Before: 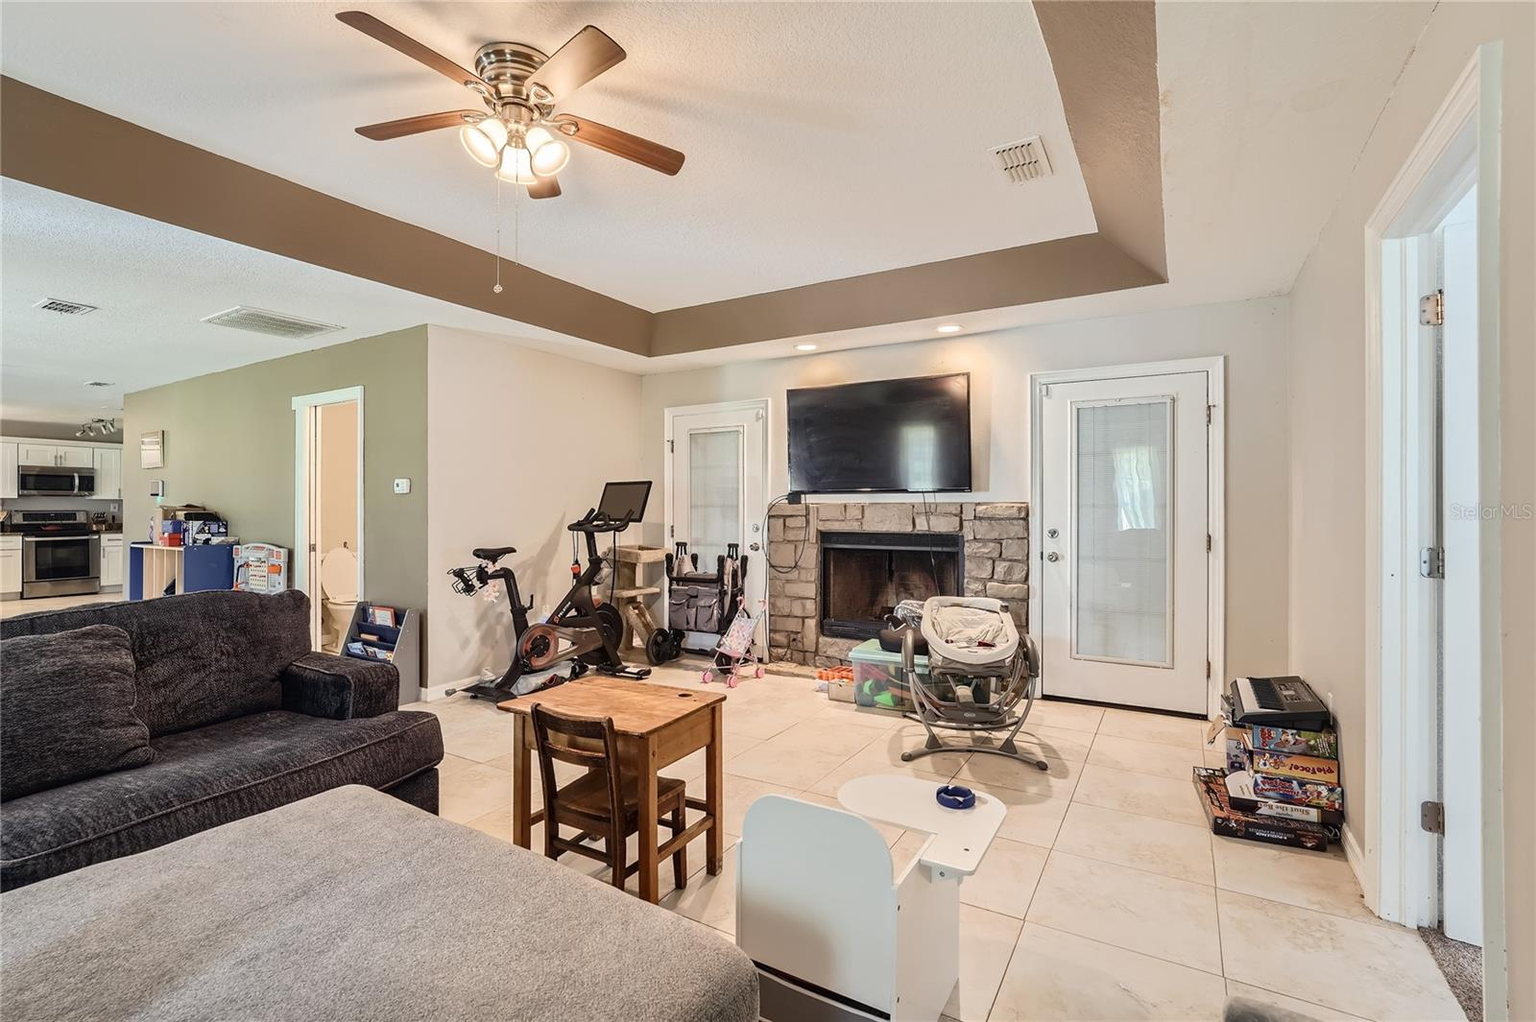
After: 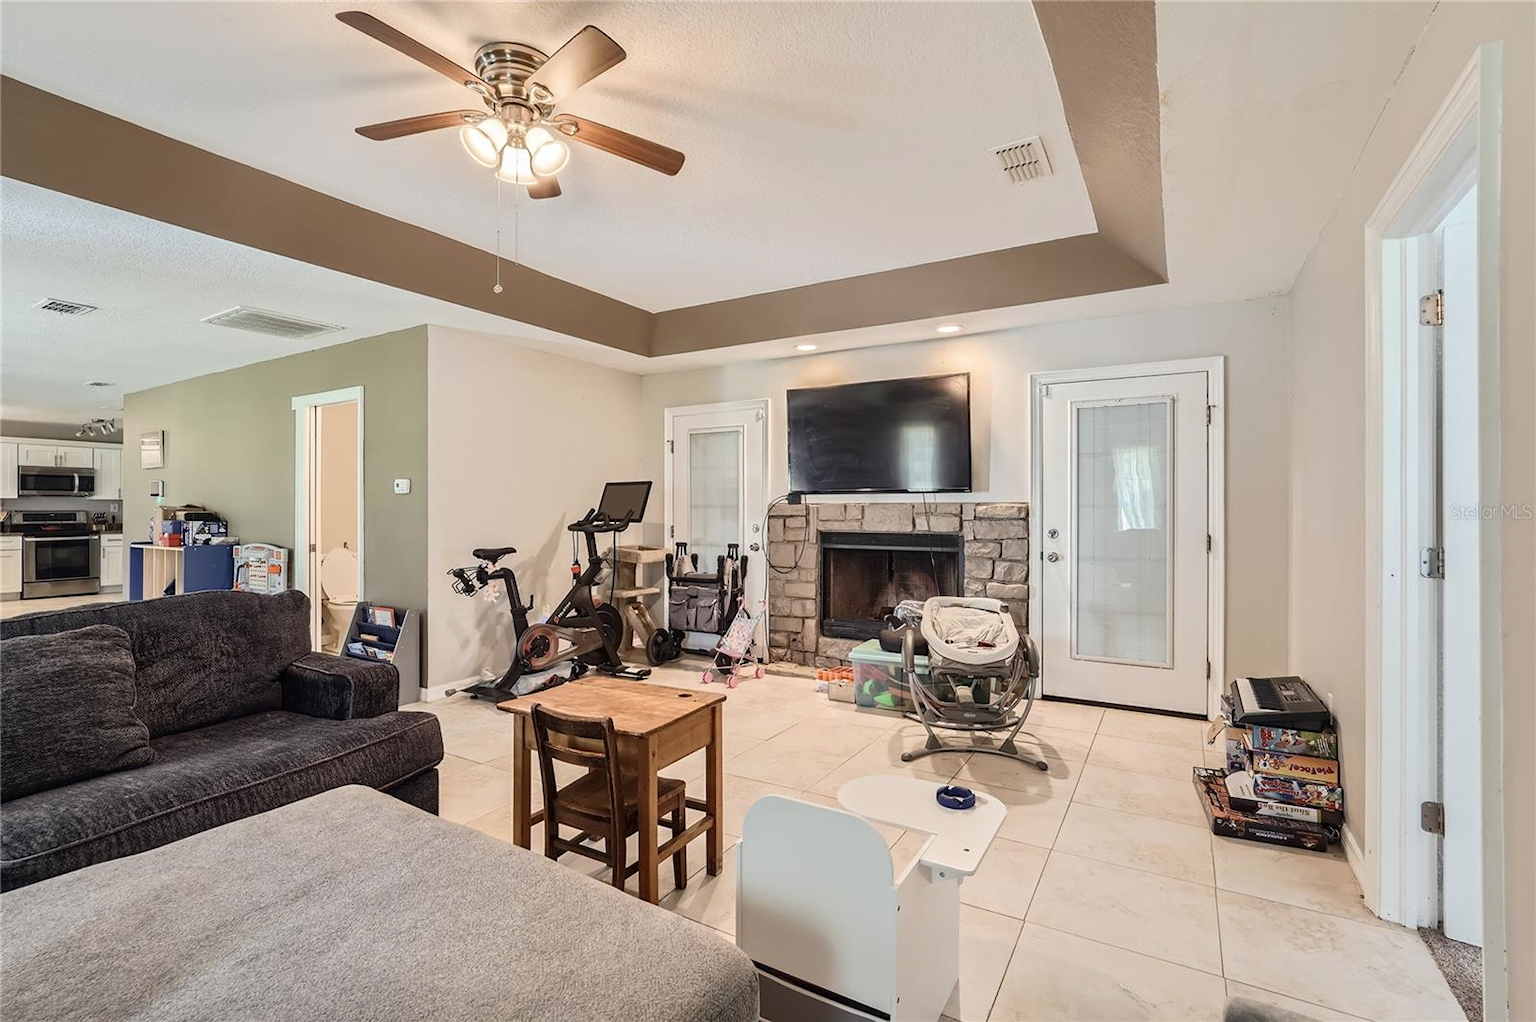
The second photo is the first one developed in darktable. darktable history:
contrast brightness saturation: saturation -0.089
